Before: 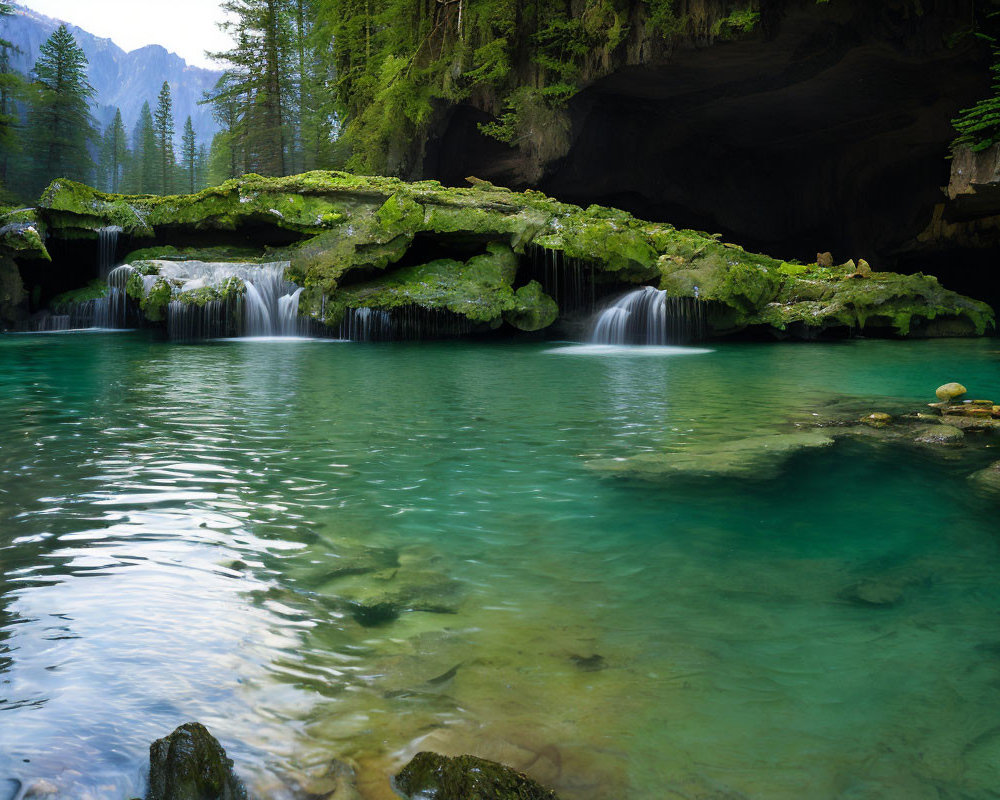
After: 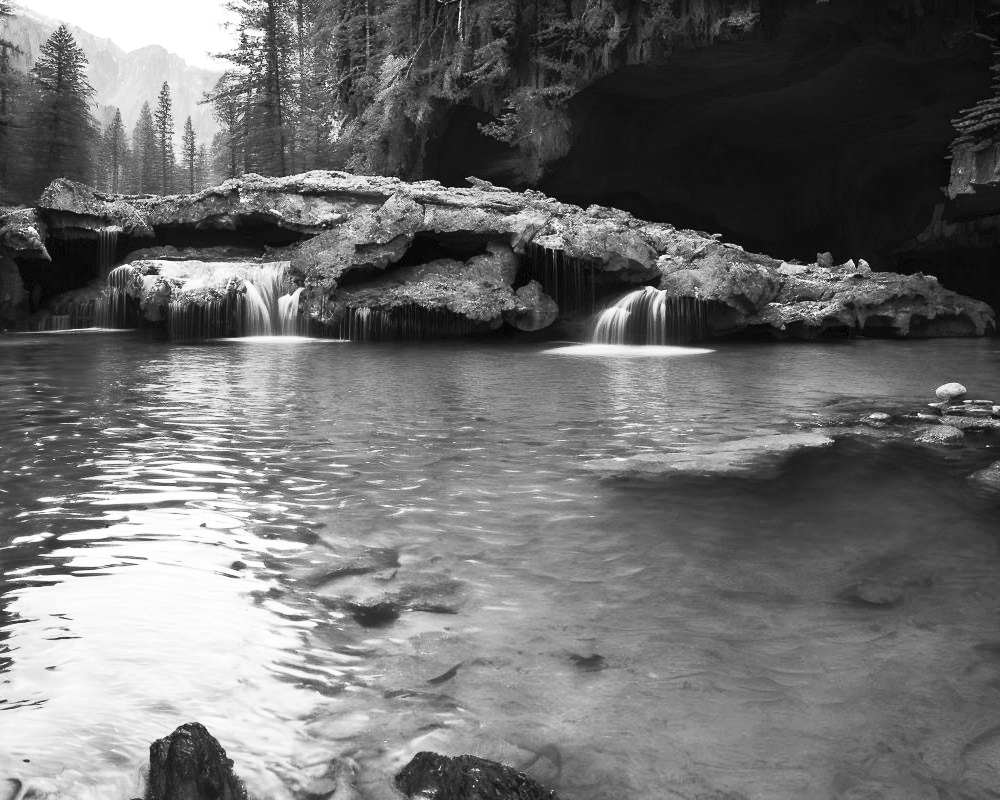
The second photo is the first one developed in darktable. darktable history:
base curve: curves: ch0 [(0, 0) (0.74, 0.67) (1, 1)], preserve colors none
contrast brightness saturation: contrast 0.515, brightness 0.468, saturation -0.998
